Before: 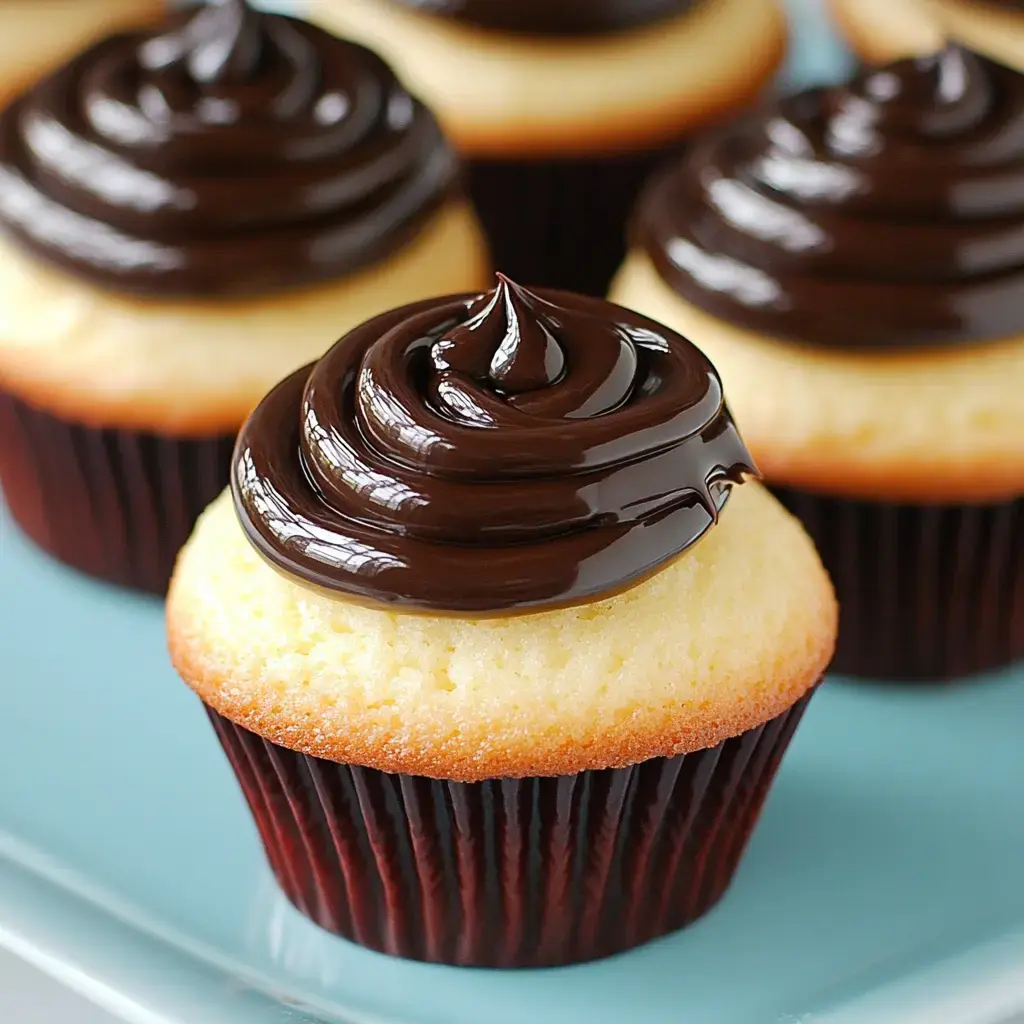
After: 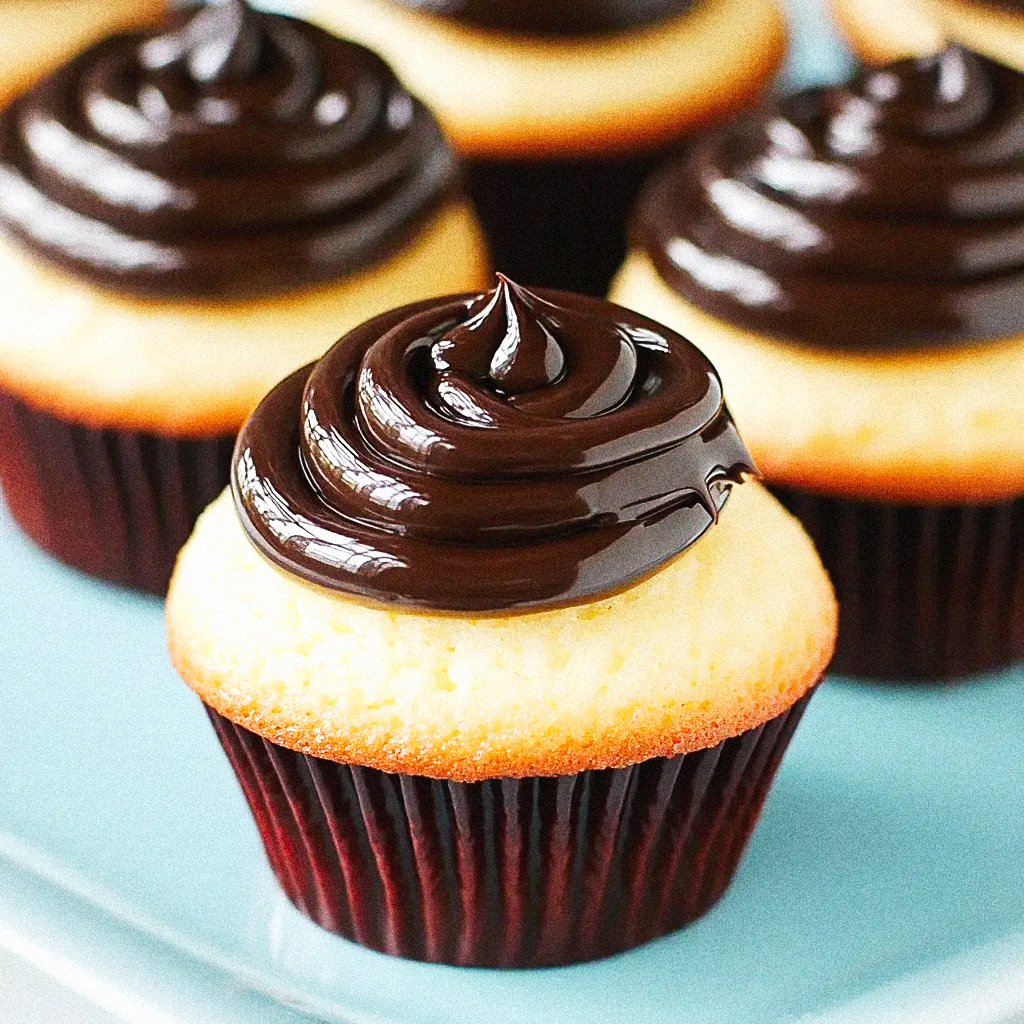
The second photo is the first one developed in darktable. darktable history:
grain: coarseness 14.49 ISO, strength 48.04%, mid-tones bias 35%
tone curve: curves: ch0 [(0, 0) (0.003, 0.011) (0.011, 0.02) (0.025, 0.032) (0.044, 0.046) (0.069, 0.071) (0.1, 0.107) (0.136, 0.144) (0.177, 0.189) (0.224, 0.244) (0.277, 0.309) (0.335, 0.398) (0.399, 0.477) (0.468, 0.583) (0.543, 0.675) (0.623, 0.772) (0.709, 0.855) (0.801, 0.926) (0.898, 0.979) (1, 1)], preserve colors none
